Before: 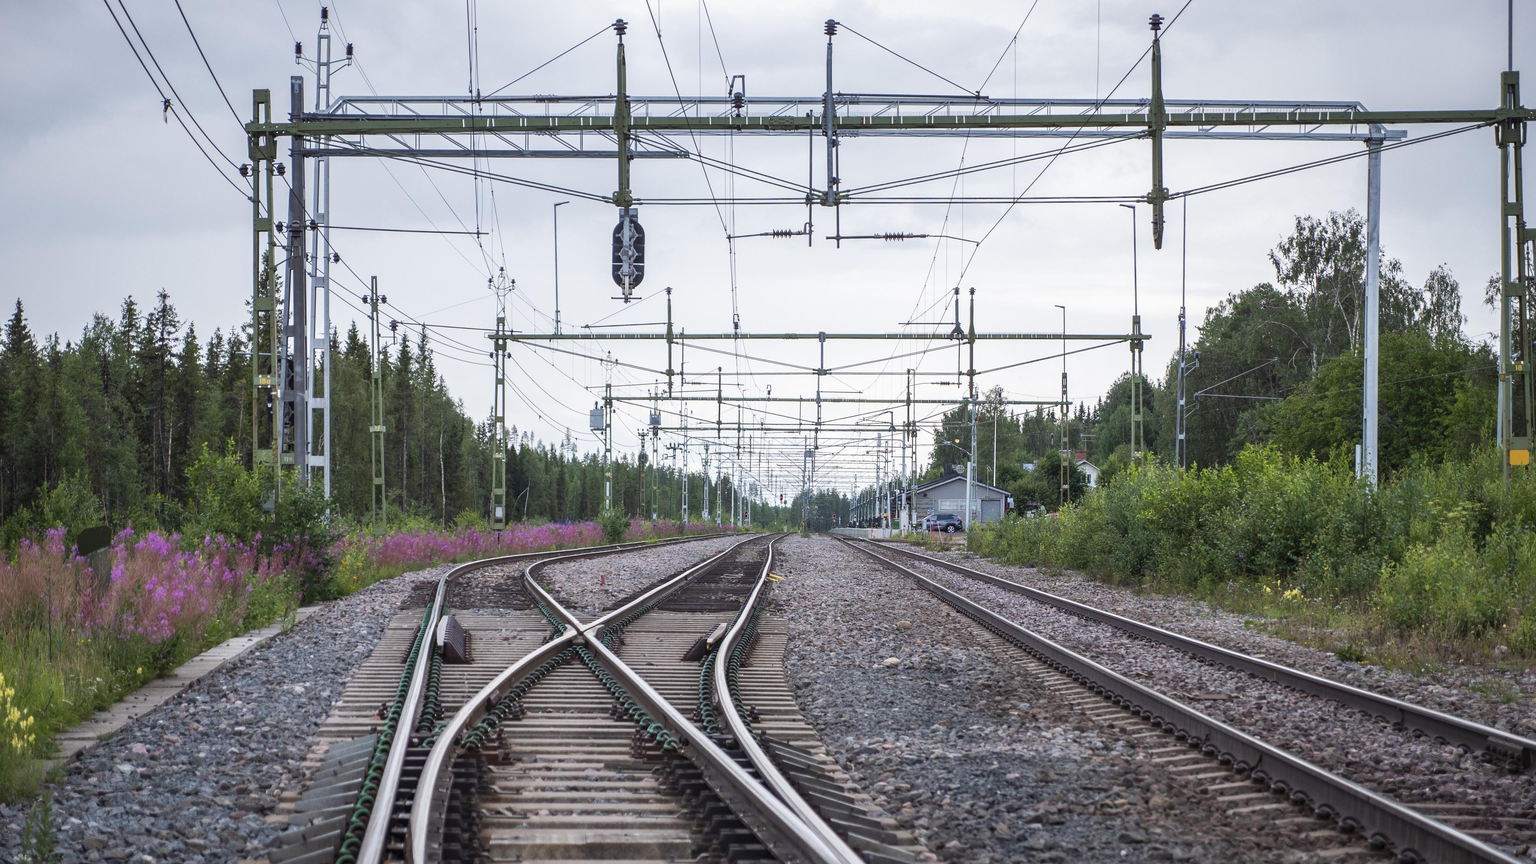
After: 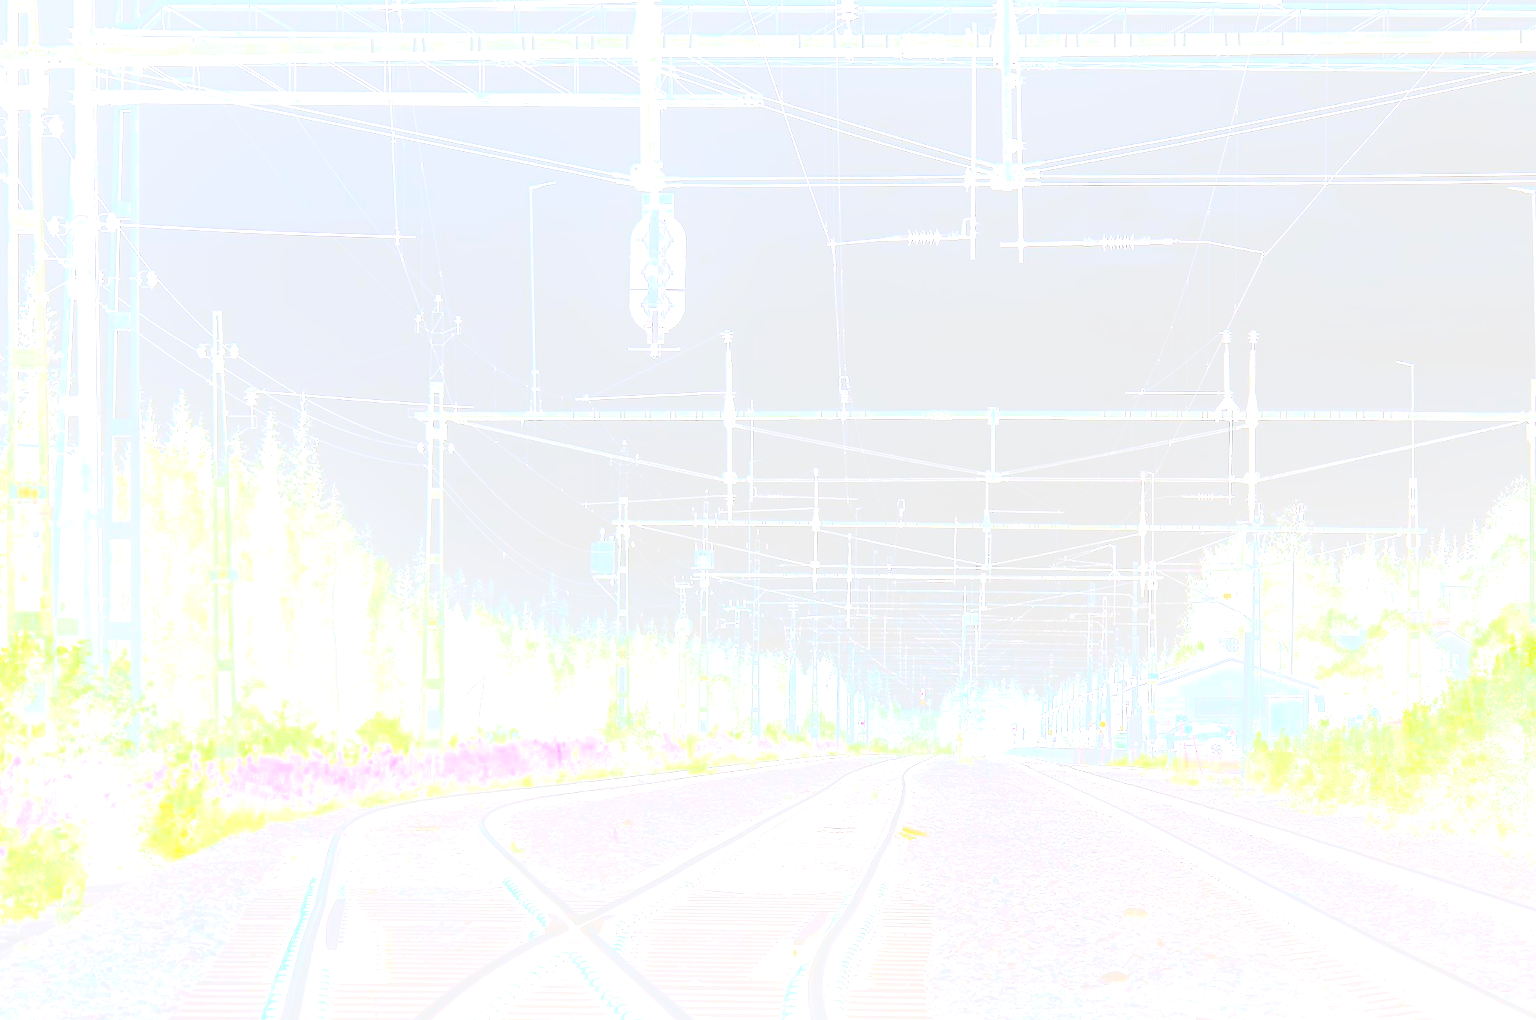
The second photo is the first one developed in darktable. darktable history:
color balance rgb: perceptual saturation grading › global saturation 20%, perceptual saturation grading › highlights -25%, perceptual saturation grading › shadows 50%
exposure: black level correction 0, exposure 1.1 EV, compensate exposure bias true, compensate highlight preservation false
crop: left 16.202%, top 11.208%, right 26.045%, bottom 20.557%
rgb levels: levels [[0.013, 0.434, 0.89], [0, 0.5, 1], [0, 0.5, 1]]
bloom: size 25%, threshold 5%, strength 90%
rgb curve: curves: ch0 [(0, 0) (0.21, 0.15) (0.24, 0.21) (0.5, 0.75) (0.75, 0.96) (0.89, 0.99) (1, 1)]; ch1 [(0, 0.02) (0.21, 0.13) (0.25, 0.2) (0.5, 0.67) (0.75, 0.9) (0.89, 0.97) (1, 1)]; ch2 [(0, 0.02) (0.21, 0.13) (0.25, 0.2) (0.5, 0.67) (0.75, 0.9) (0.89, 0.97) (1, 1)], compensate middle gray true
